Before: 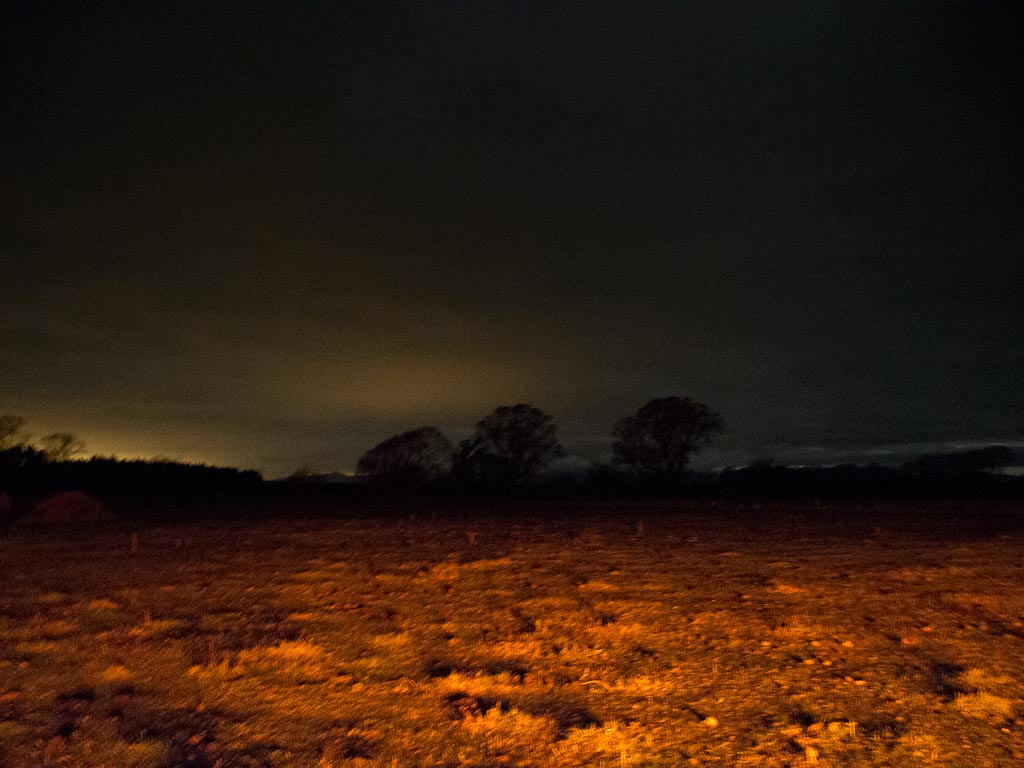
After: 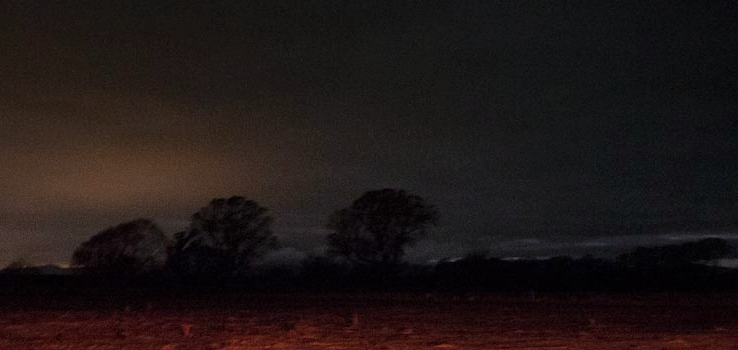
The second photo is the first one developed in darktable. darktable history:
color correction: highlights a* 15.18, highlights b* -25.5
crop and rotate: left 27.855%, top 27.176%, bottom 27.16%
